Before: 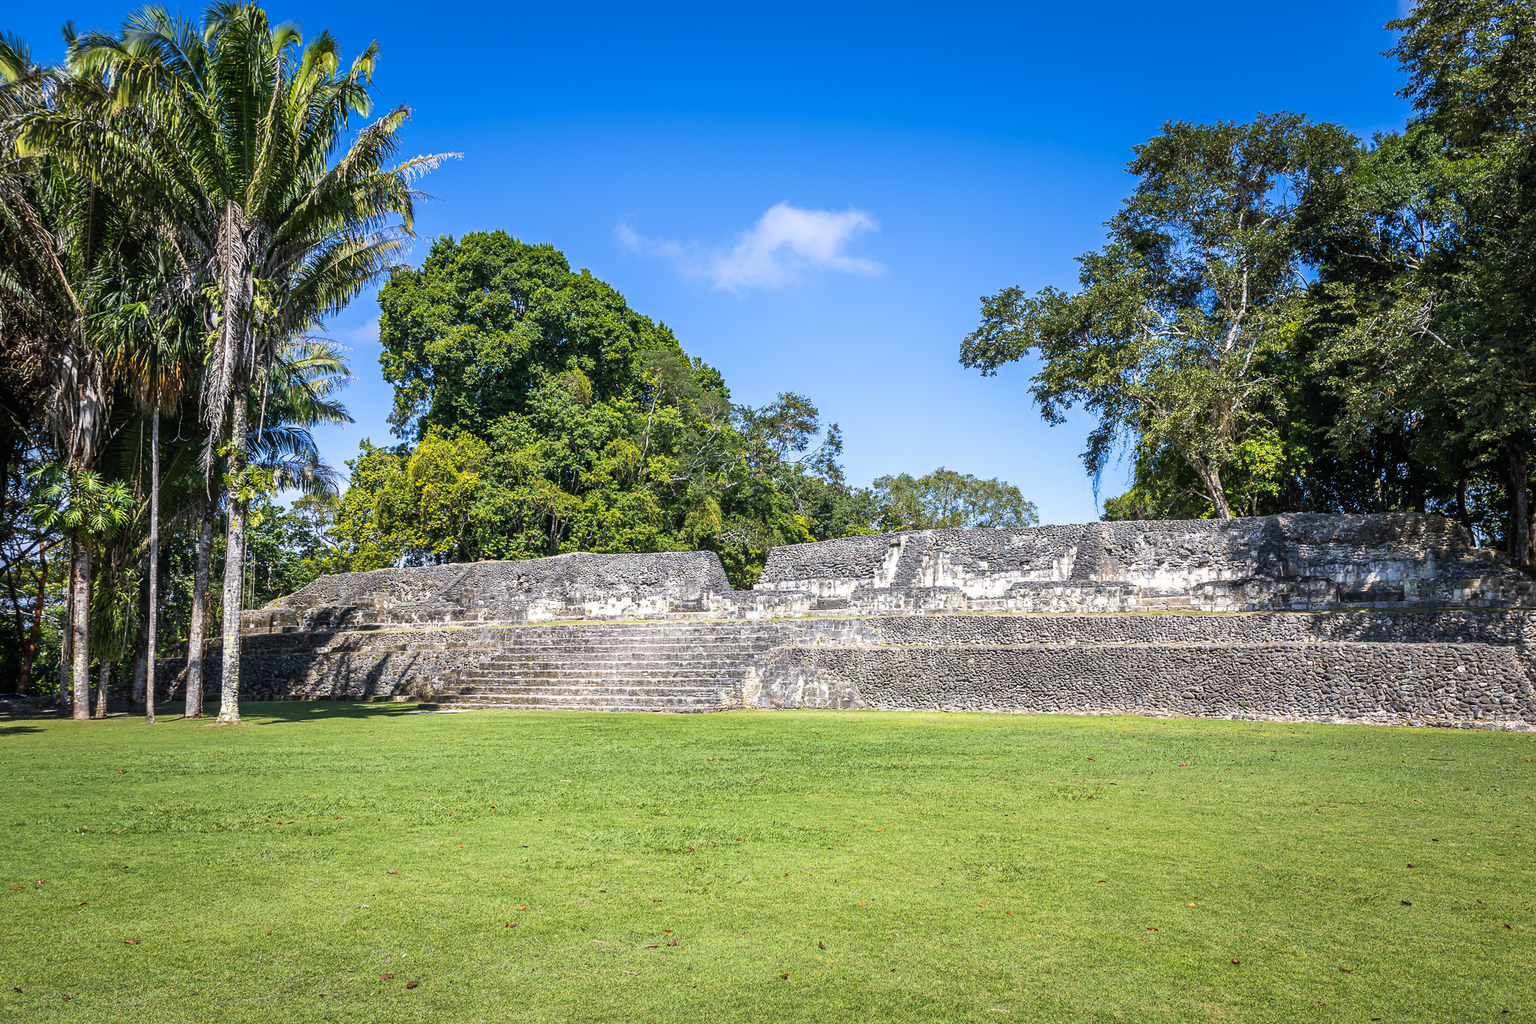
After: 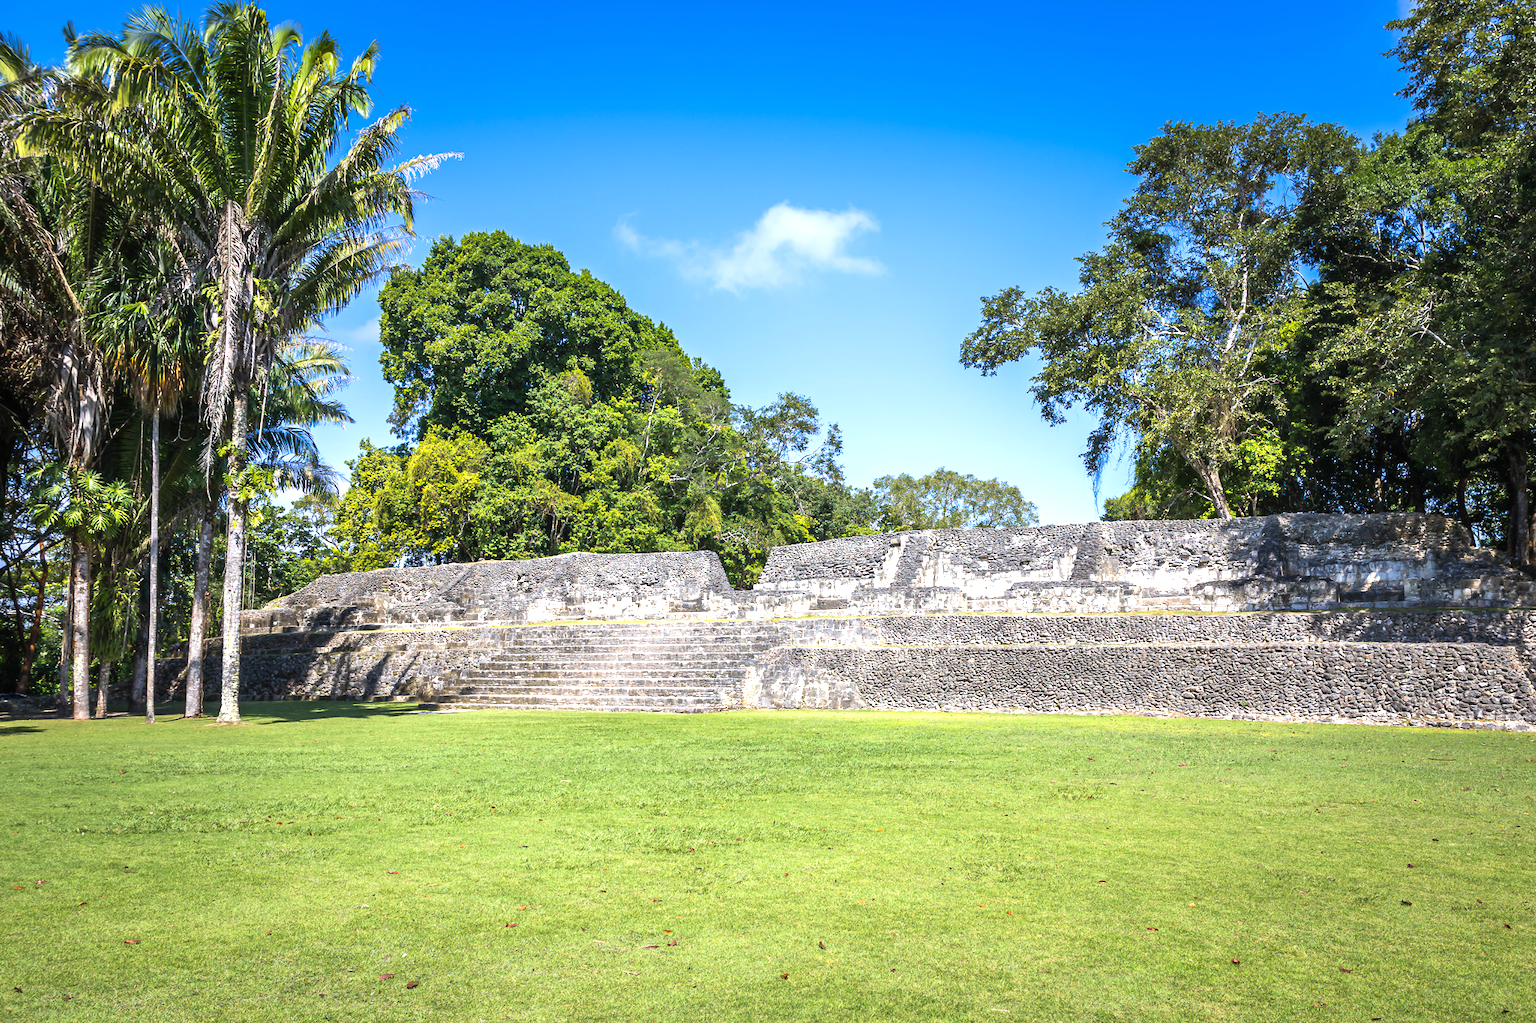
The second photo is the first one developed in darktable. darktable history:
contrast equalizer: y [[0.5 ×4, 0.467, 0.376], [0.5 ×6], [0.5 ×6], [0 ×6], [0 ×6]]
exposure: exposure 0.566 EV, compensate highlight preservation false
